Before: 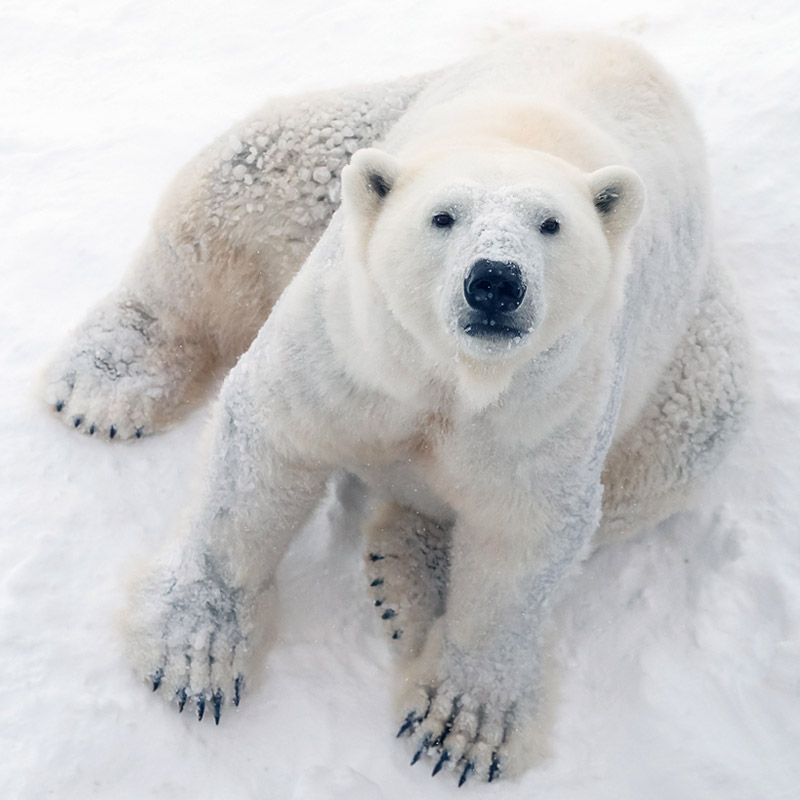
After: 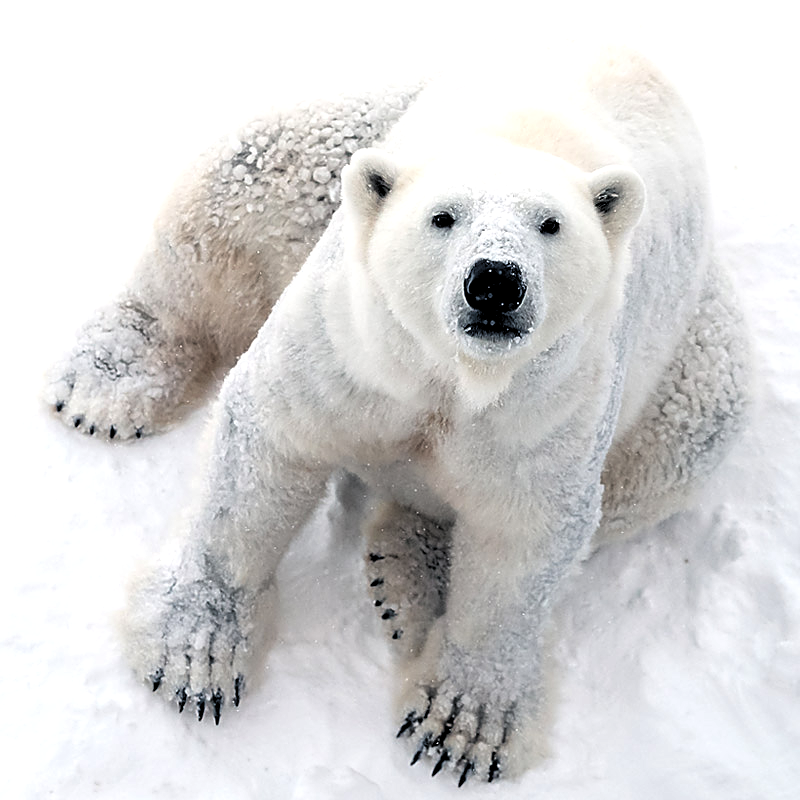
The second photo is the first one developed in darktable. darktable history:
white balance: emerald 1
sharpen: on, module defaults
levels: levels [0.182, 0.542, 0.902]
tone equalizer: on, module defaults
